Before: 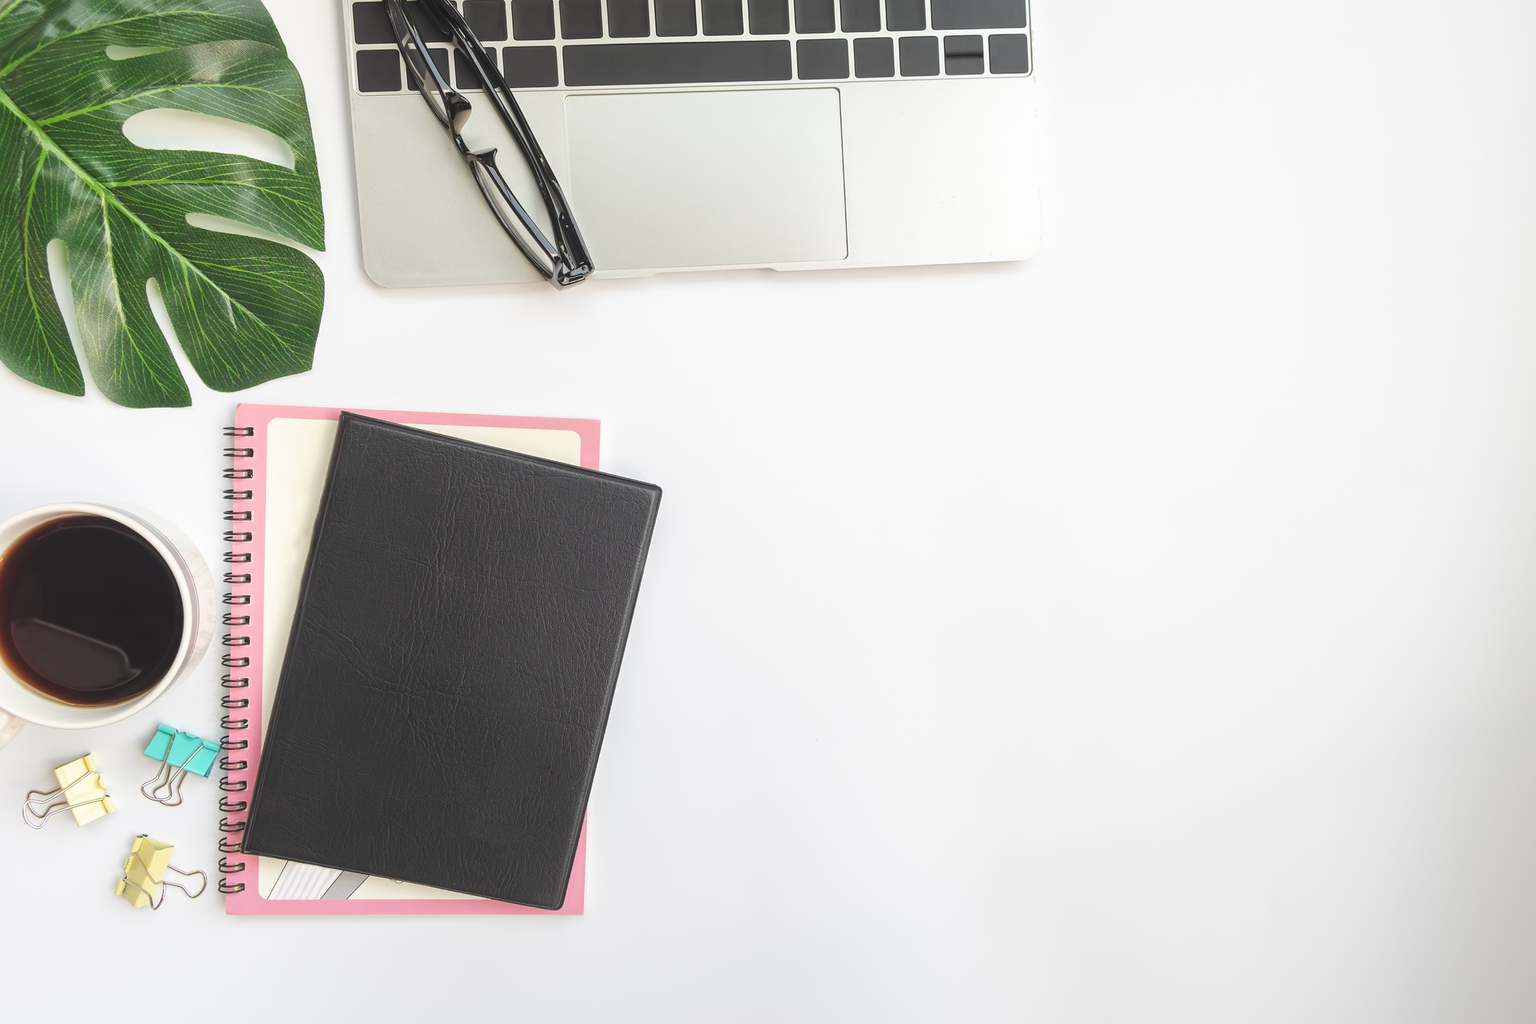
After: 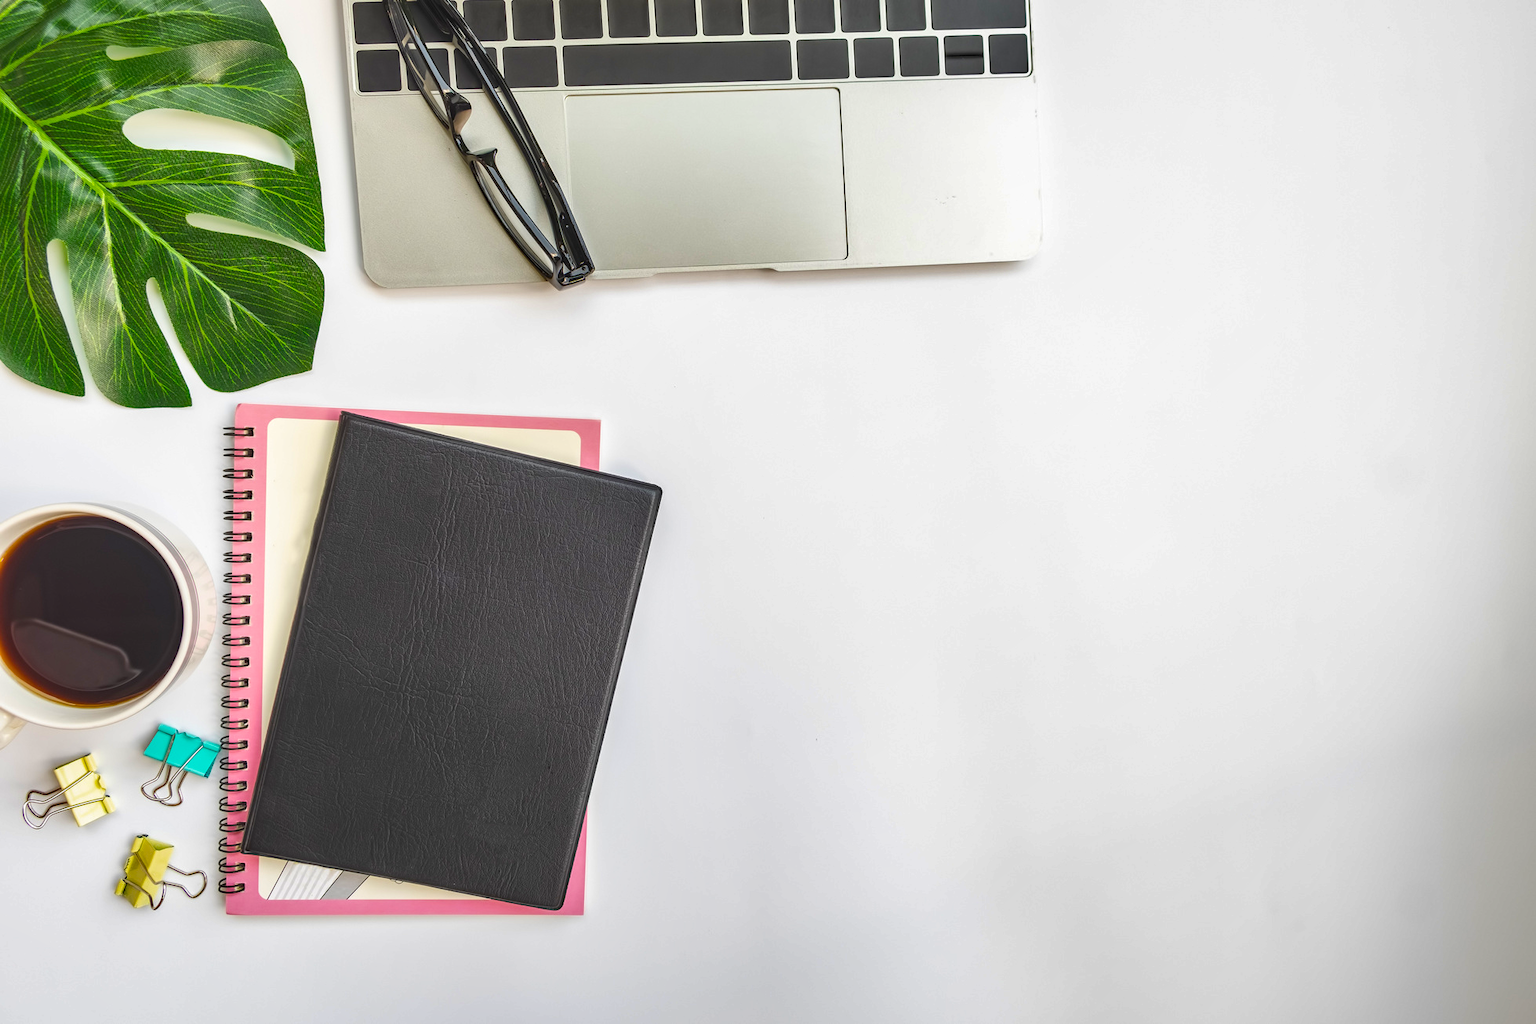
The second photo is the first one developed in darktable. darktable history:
color balance rgb: linear chroma grading › global chroma 15%, perceptual saturation grading › global saturation 30%
shadows and highlights: shadows 40, highlights -54, highlights color adjustment 46%, low approximation 0.01, soften with gaussian
local contrast: on, module defaults
haze removal: compatibility mode true, adaptive false
